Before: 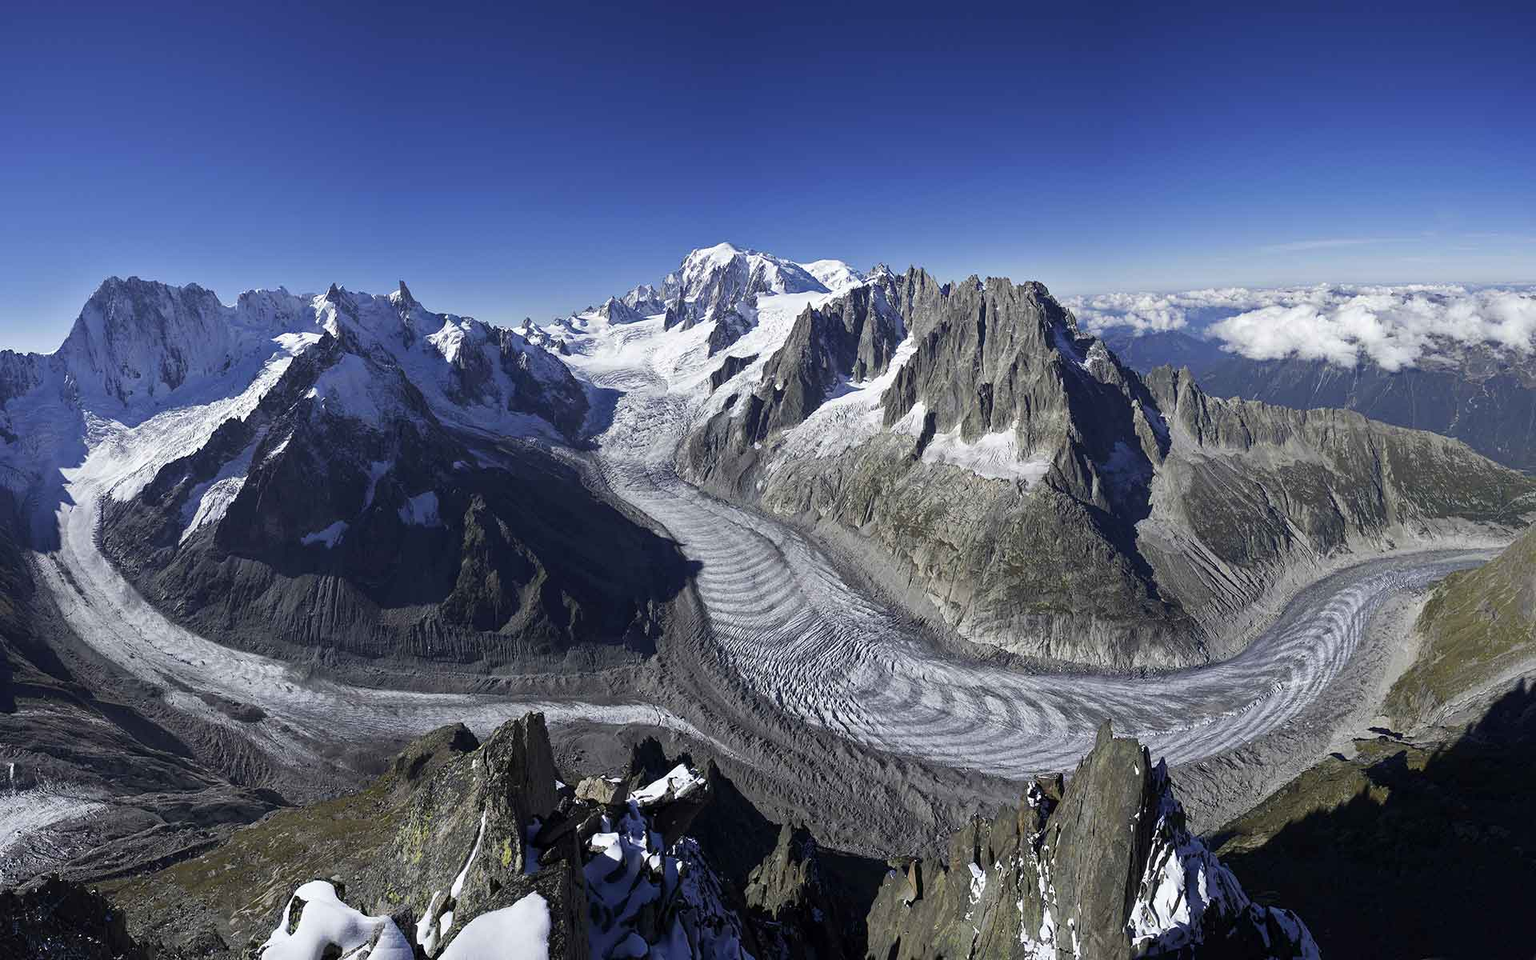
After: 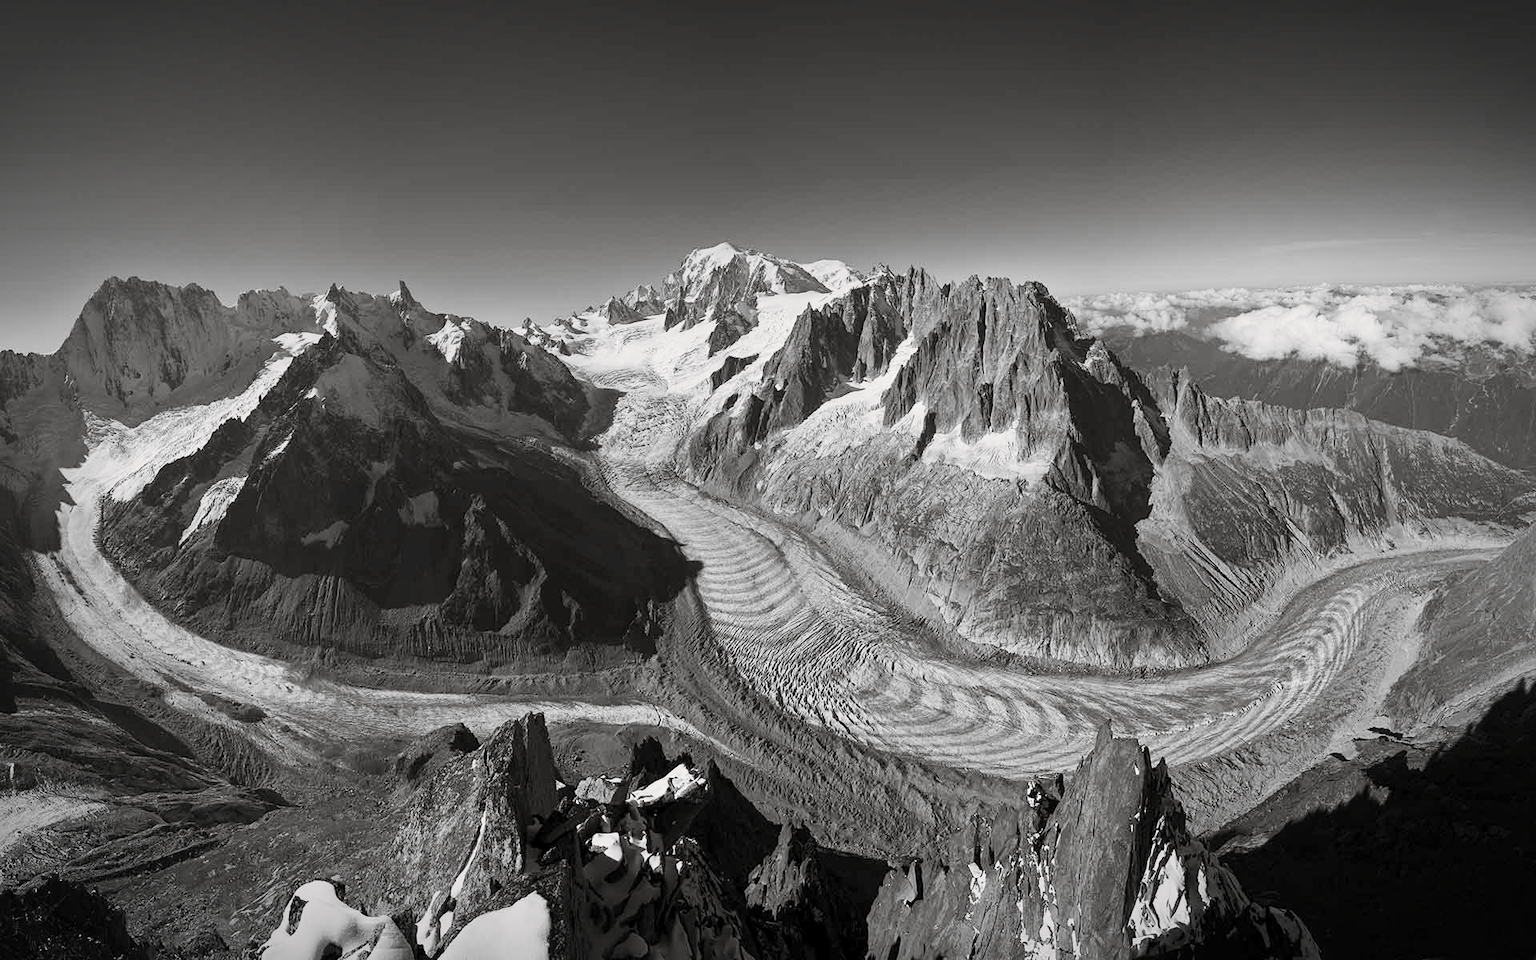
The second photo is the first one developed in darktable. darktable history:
exposure: black level correction 0.001, exposure -0.2 EV, compensate highlight preservation false
contrast brightness saturation: contrast 0.2, brightness 0.2, saturation 0.8
split-toning: shadows › hue 36°, shadows › saturation 0.05, highlights › hue 10.8°, highlights › saturation 0.15, compress 40%
vignetting: automatic ratio true
monochrome: a -6.99, b 35.61, size 1.4
